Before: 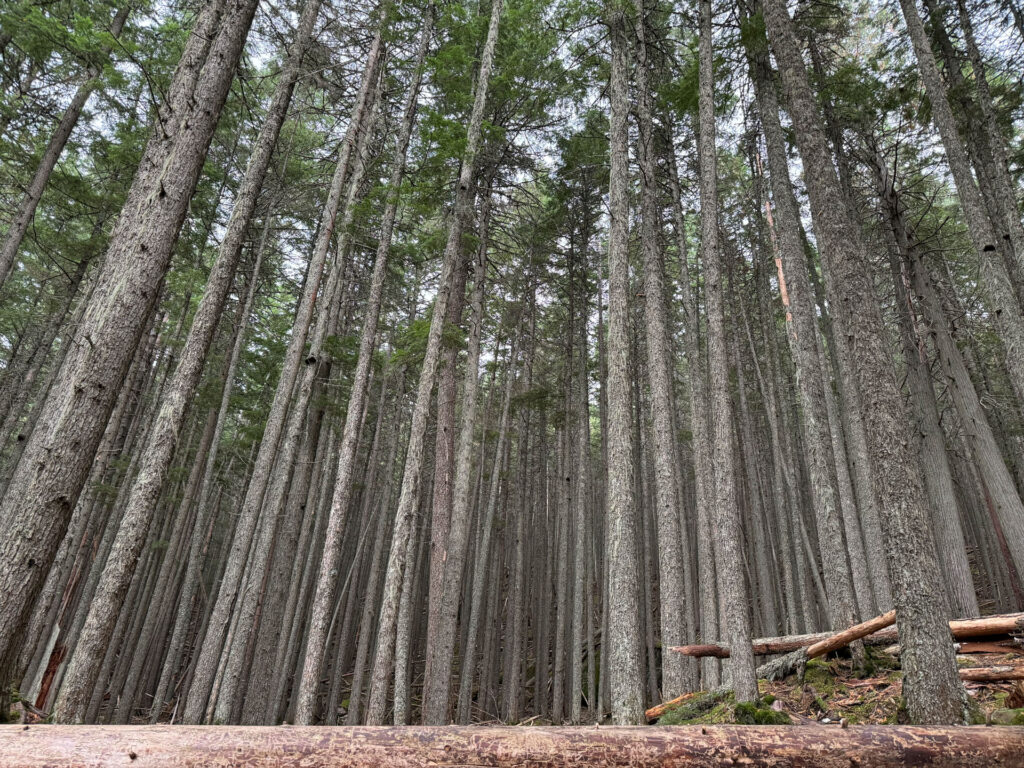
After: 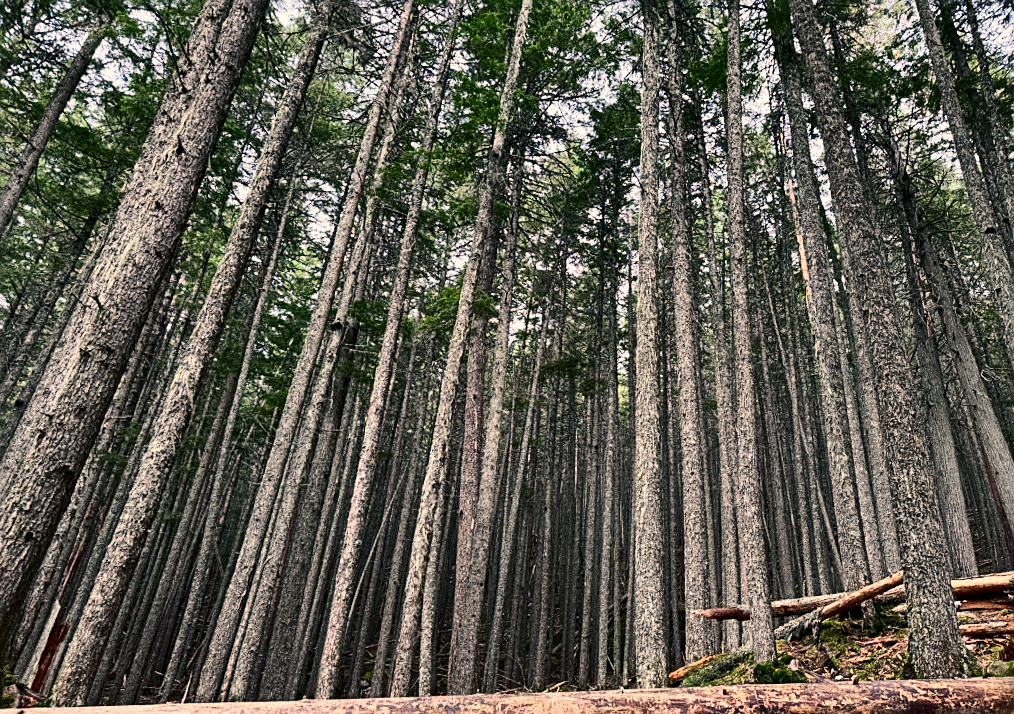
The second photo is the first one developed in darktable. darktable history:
grain: coarseness 14.49 ISO, strength 48.04%, mid-tones bias 35%
color balance rgb: shadows lift › chroma 5.41%, shadows lift › hue 240°, highlights gain › chroma 3.74%, highlights gain › hue 60°, saturation formula JzAzBz (2021)
shadows and highlights: shadows 60, highlights -60.23, soften with gaussian
white balance: emerald 1
local contrast: mode bilateral grid, contrast 20, coarseness 50, detail 120%, midtone range 0.2
sharpen: on, module defaults
contrast brightness saturation: contrast 0.32, brightness -0.08, saturation 0.17
rotate and perspective: rotation 0.679°, lens shift (horizontal) 0.136, crop left 0.009, crop right 0.991, crop top 0.078, crop bottom 0.95
